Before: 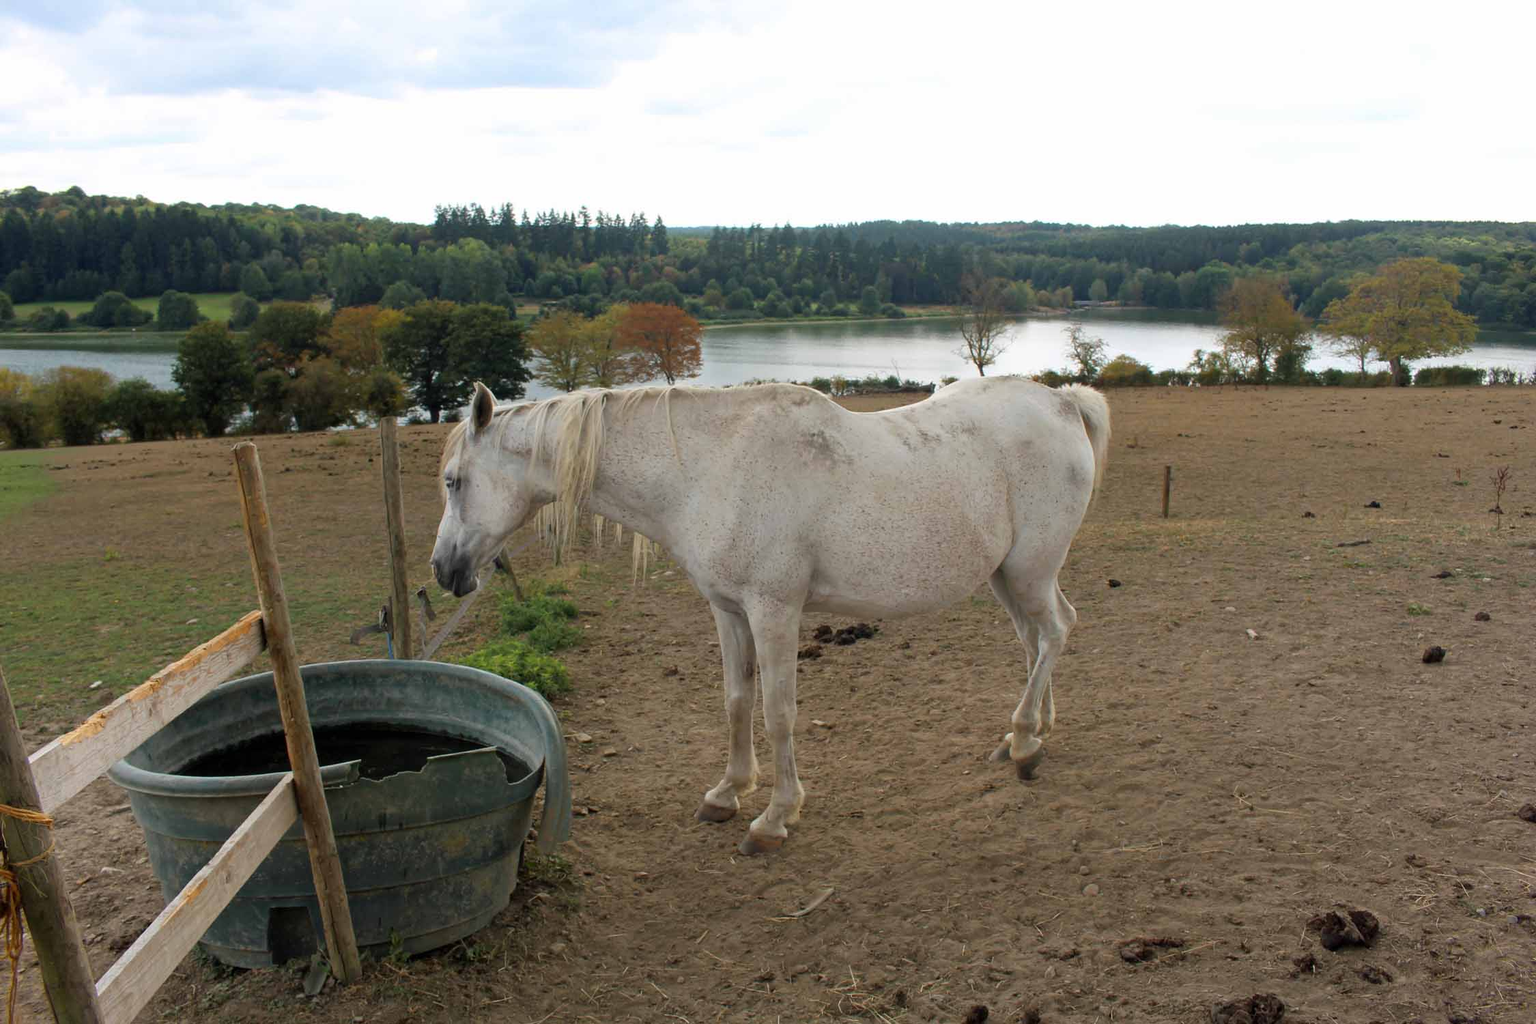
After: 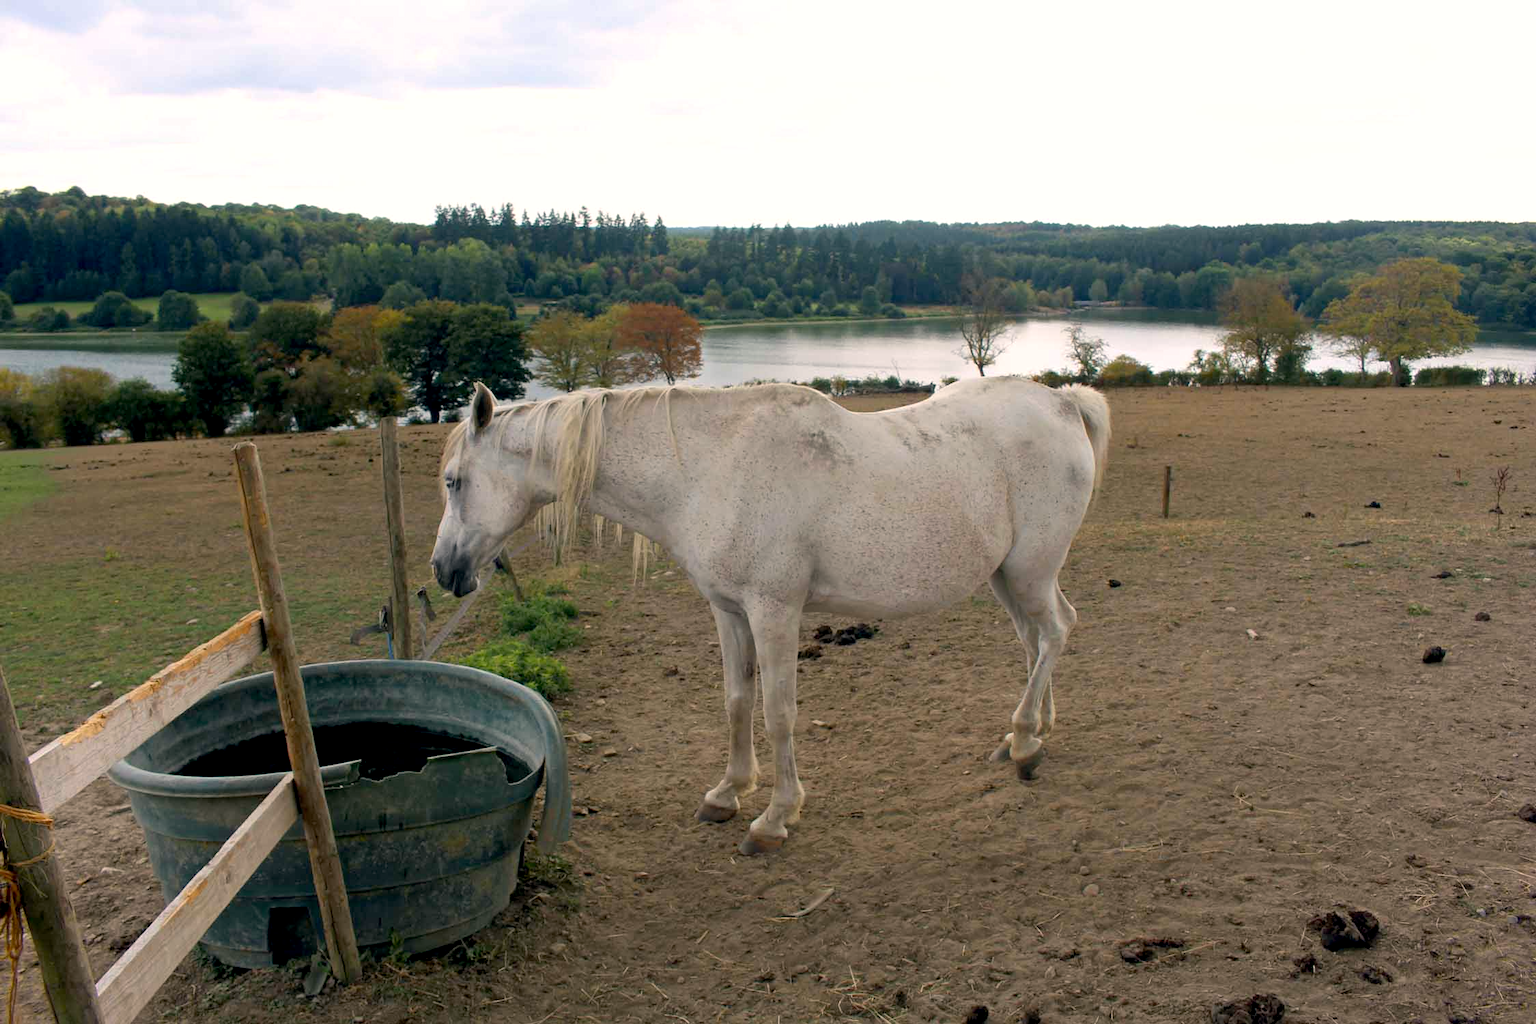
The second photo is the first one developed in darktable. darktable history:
exposure: black level correction 0.008, exposure 0.093 EV, compensate highlight preservation false
color correction: highlights a* 5.35, highlights b* 5.33, shadows a* -4.22, shadows b* -5.12
